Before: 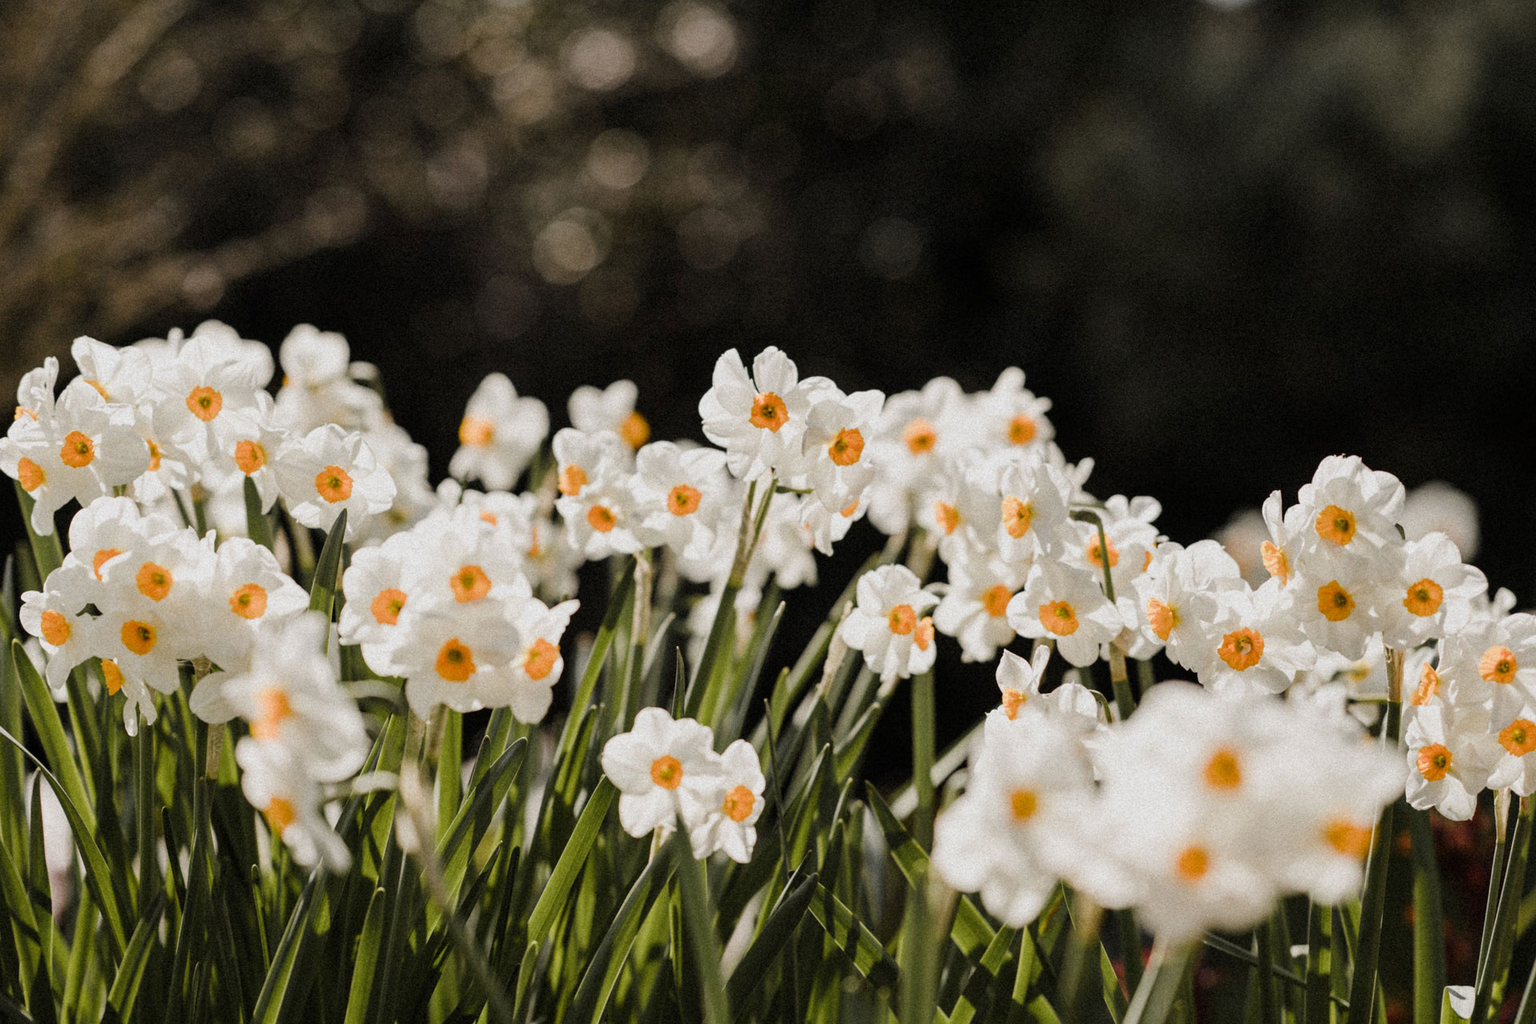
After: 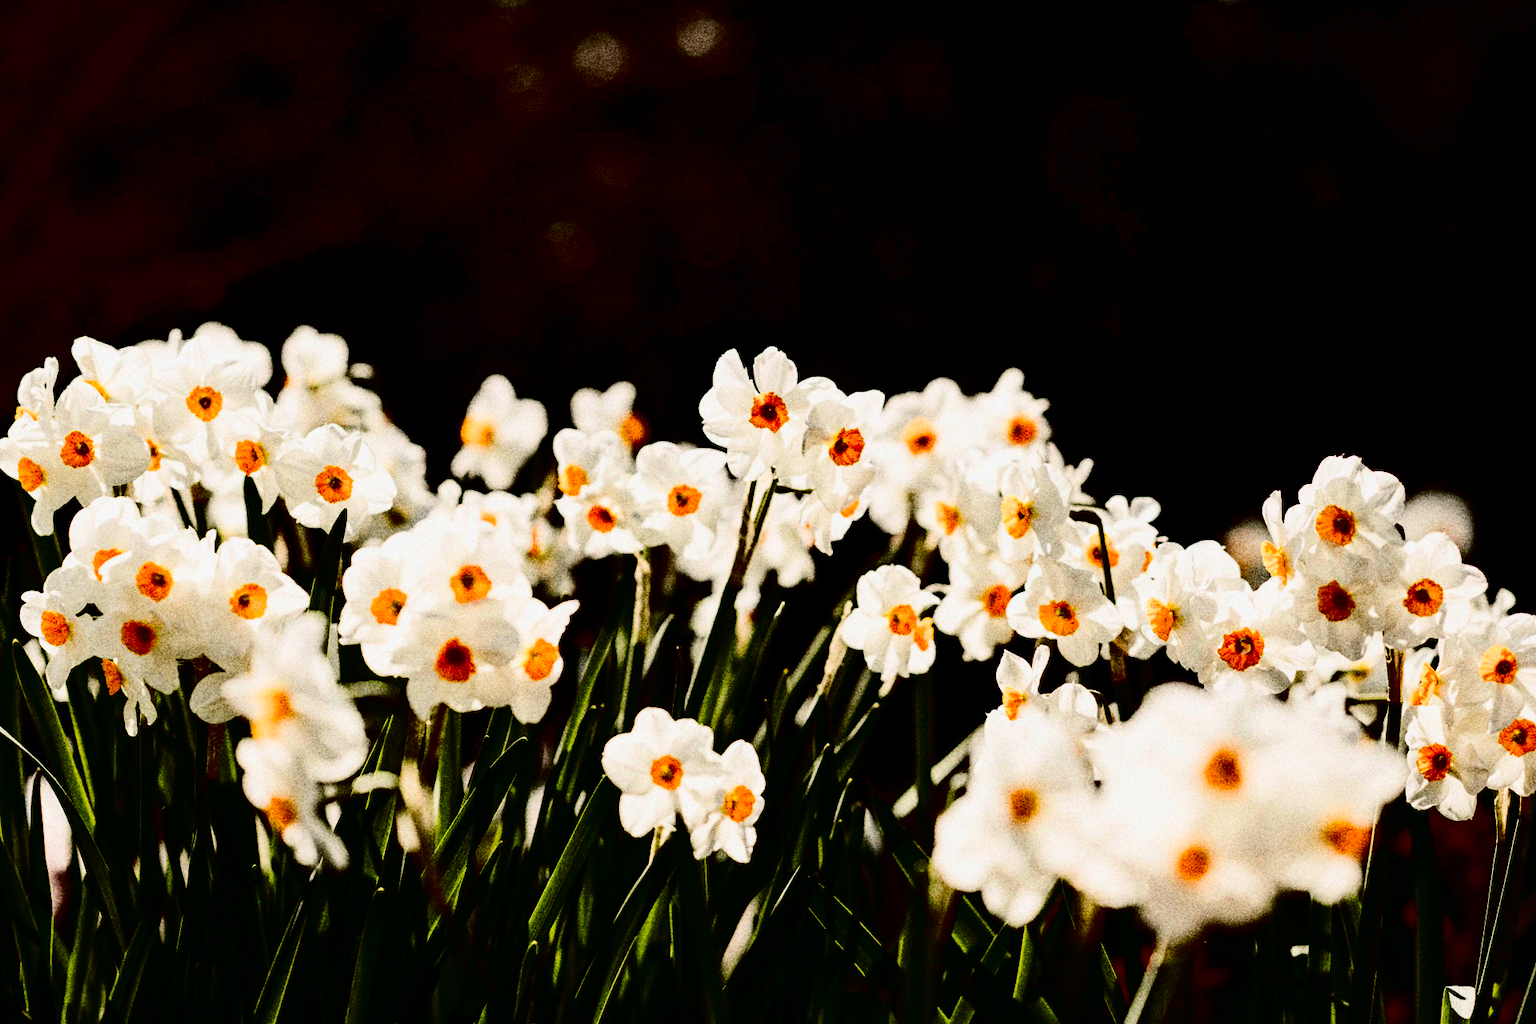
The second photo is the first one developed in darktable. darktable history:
contrast brightness saturation: contrast 0.777, brightness -0.984, saturation 0.981
